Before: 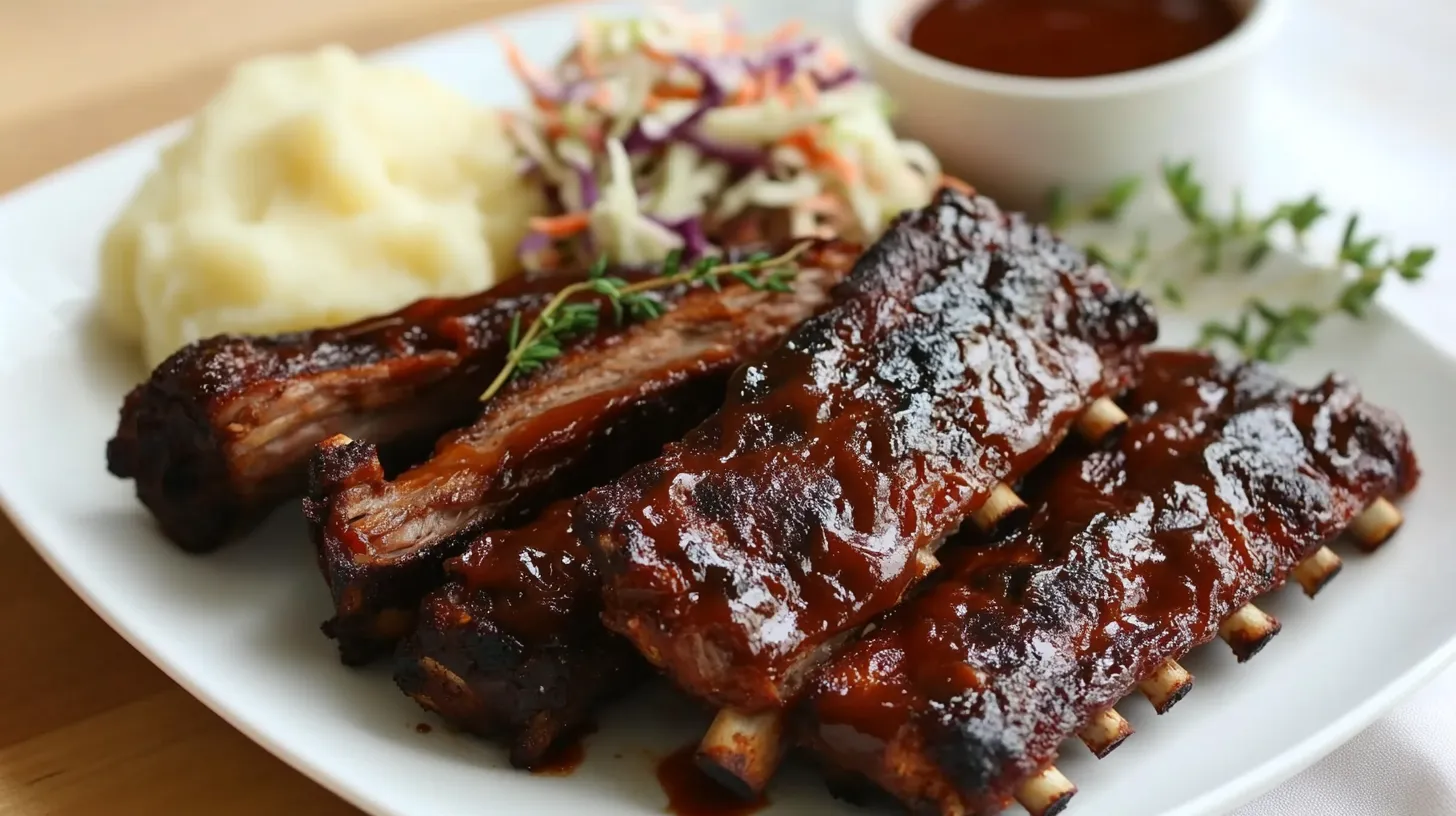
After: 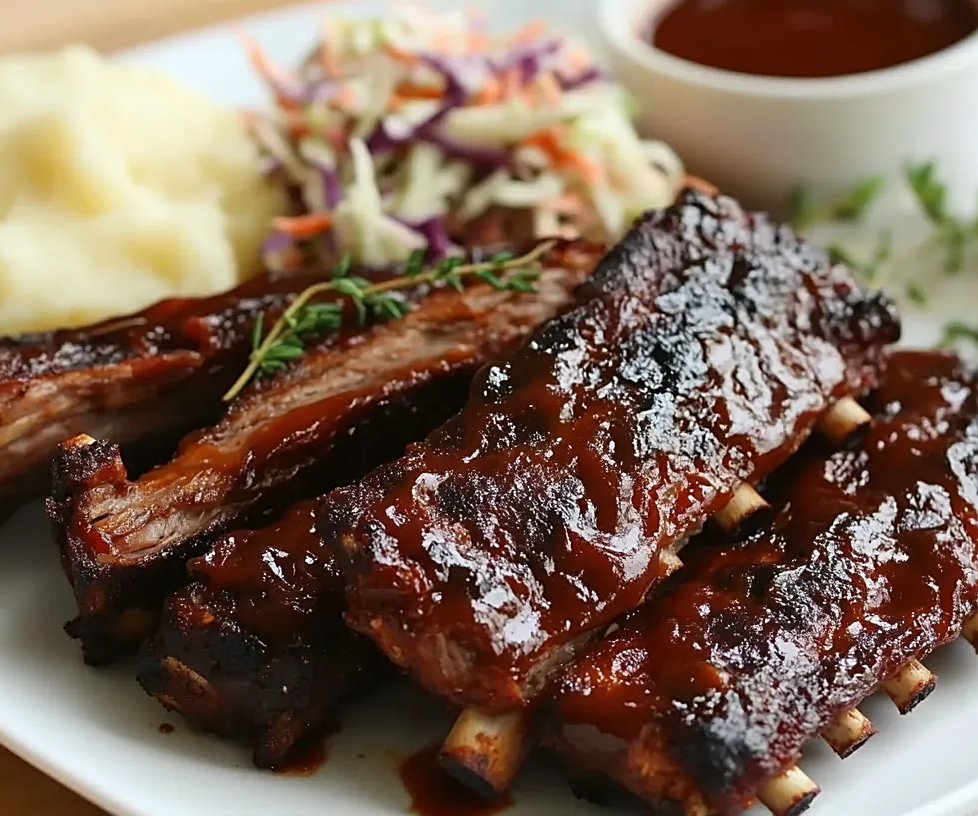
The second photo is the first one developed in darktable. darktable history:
exposure: black level correction 0, compensate highlight preservation false
crop and rotate: left 17.694%, right 15.107%
sharpen: on, module defaults
